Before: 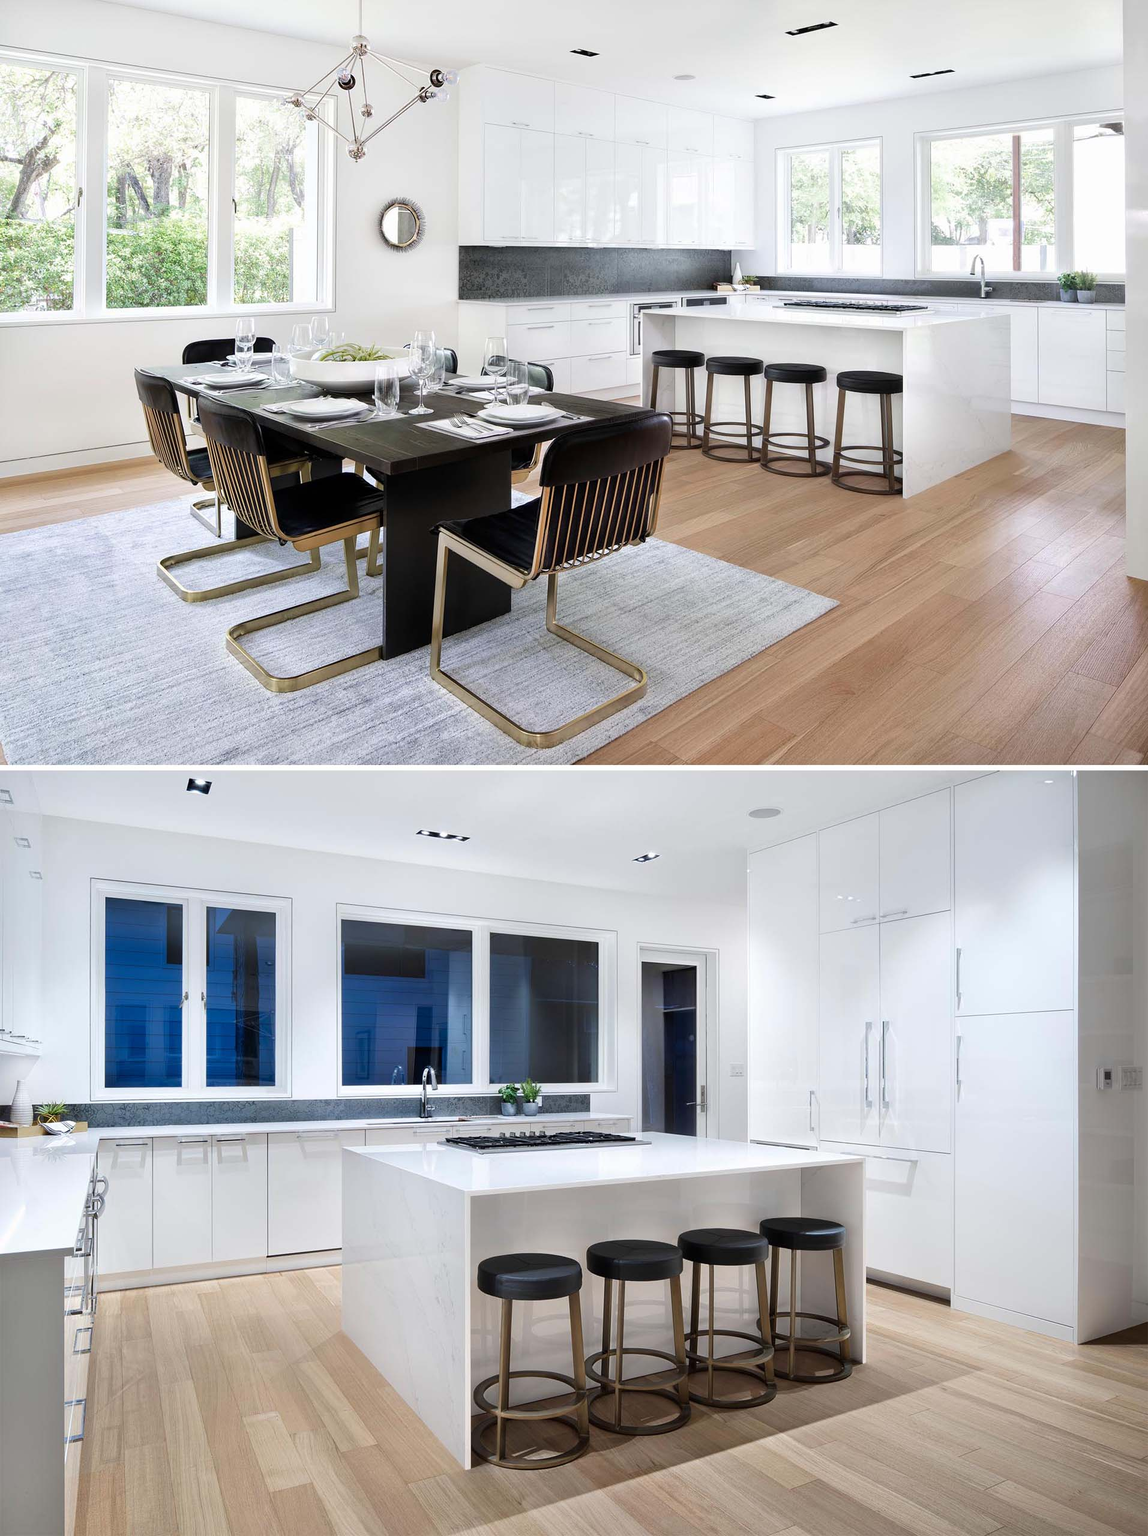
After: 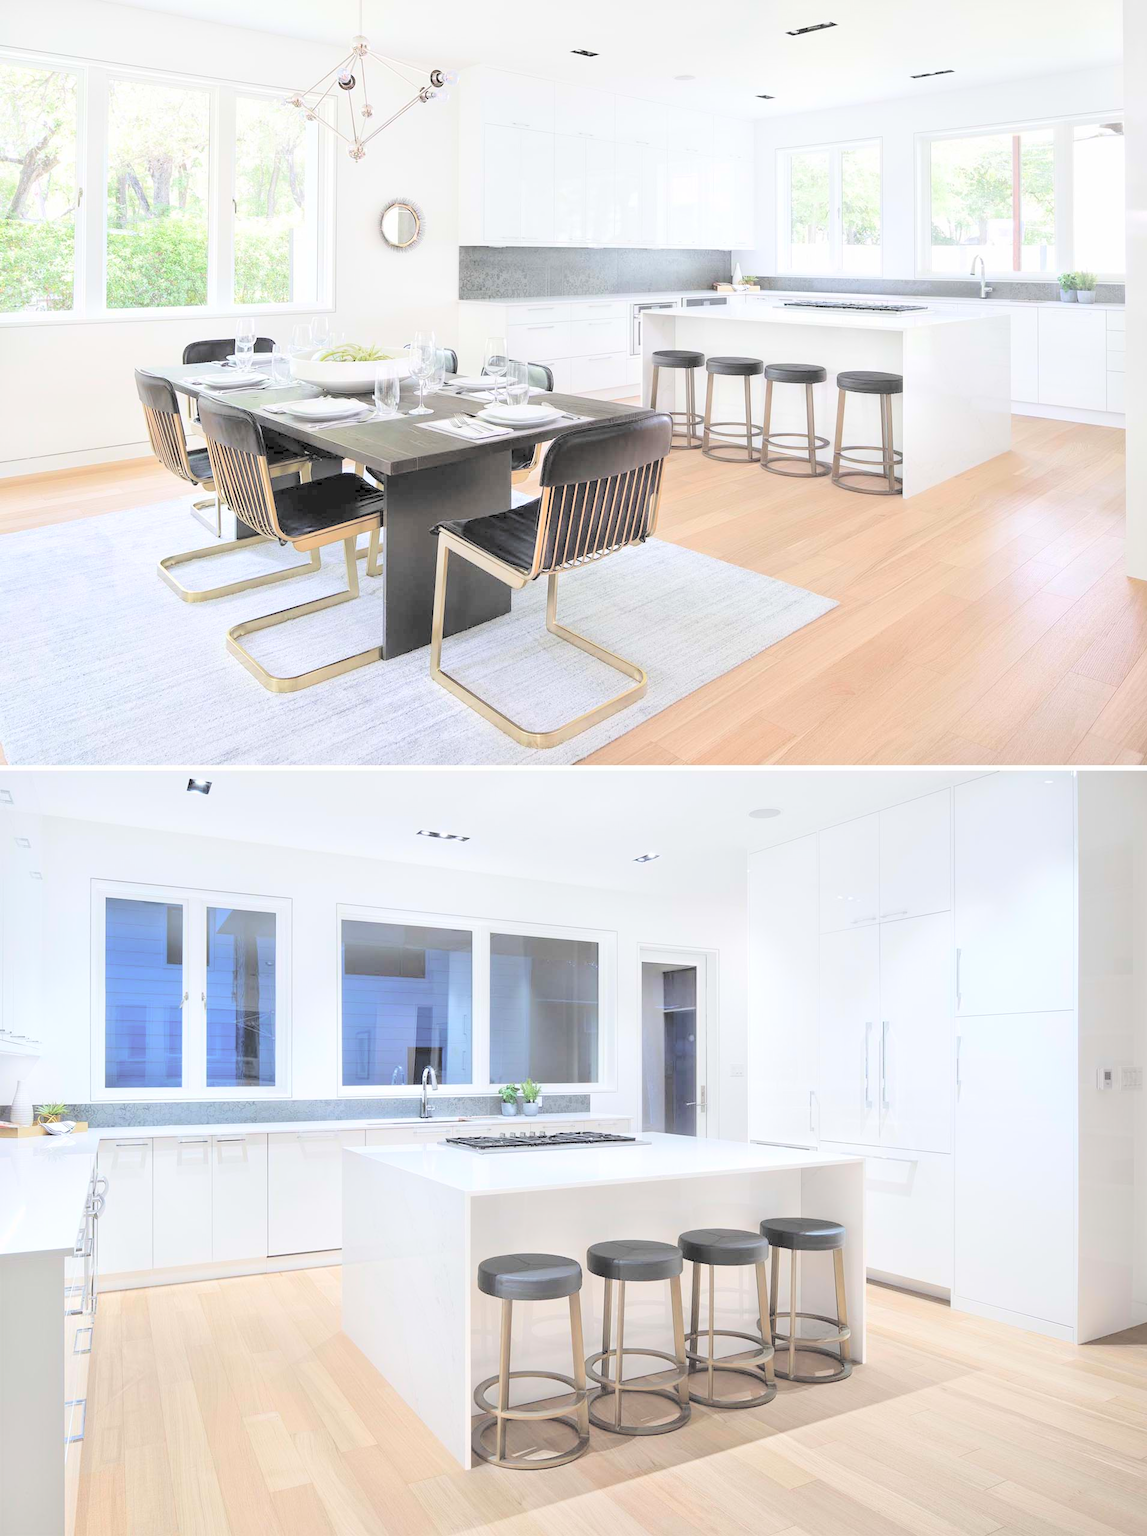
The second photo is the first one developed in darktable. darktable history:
contrast brightness saturation: brightness 0.984
